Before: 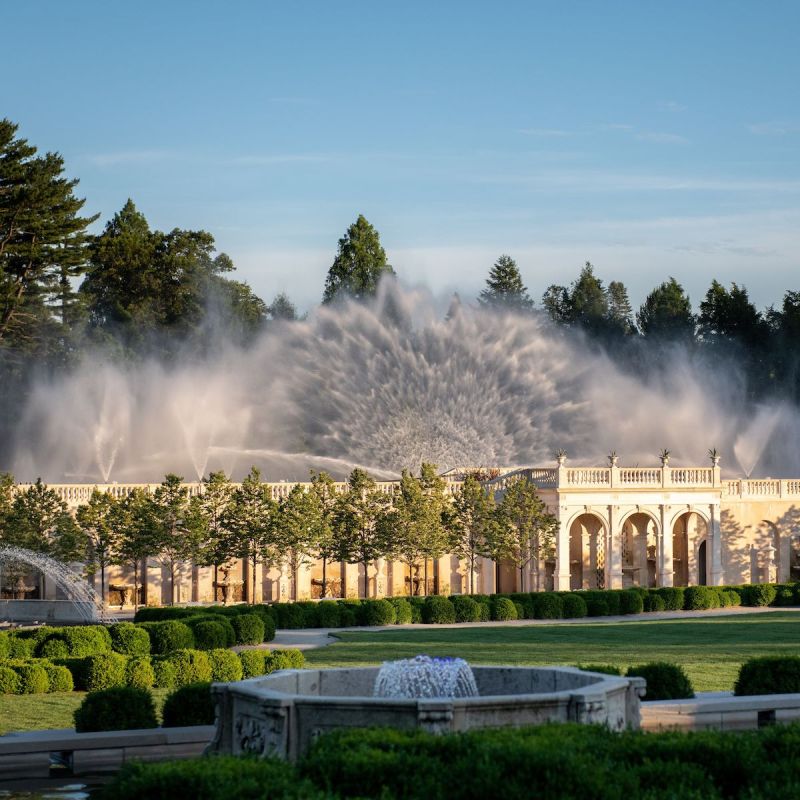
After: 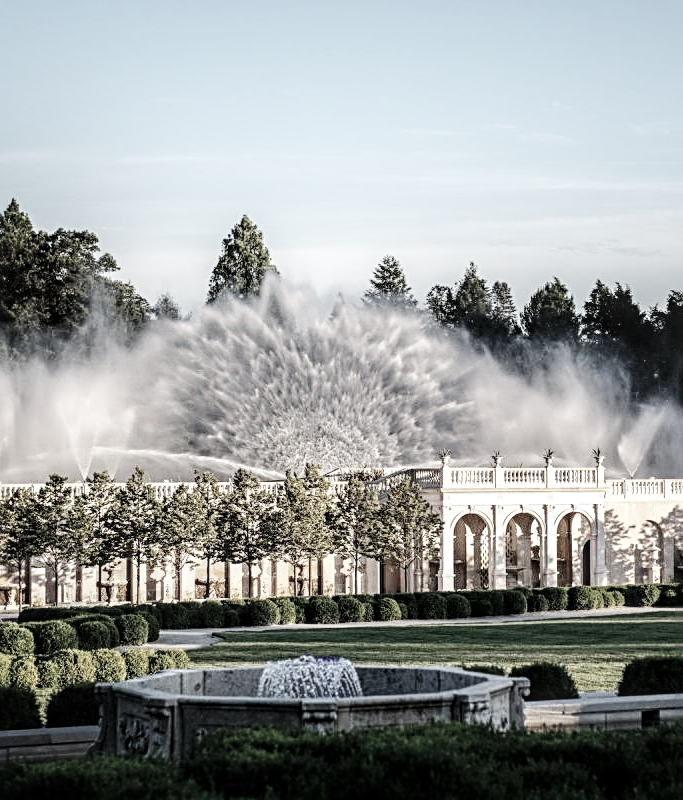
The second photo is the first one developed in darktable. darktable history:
shadows and highlights: shadows -39.68, highlights 63.77, soften with gaussian
sharpen: radius 3.113
base curve: curves: ch0 [(0, 0) (0.036, 0.025) (0.121, 0.166) (0.206, 0.329) (0.605, 0.79) (1, 1)], preserve colors none
local contrast: highlights 61%, detail 143%, midtone range 0.432
crop and rotate: left 14.599%
color zones: curves: ch1 [(0, 0.34) (0.143, 0.164) (0.286, 0.152) (0.429, 0.176) (0.571, 0.173) (0.714, 0.188) (0.857, 0.199) (1, 0.34)]
